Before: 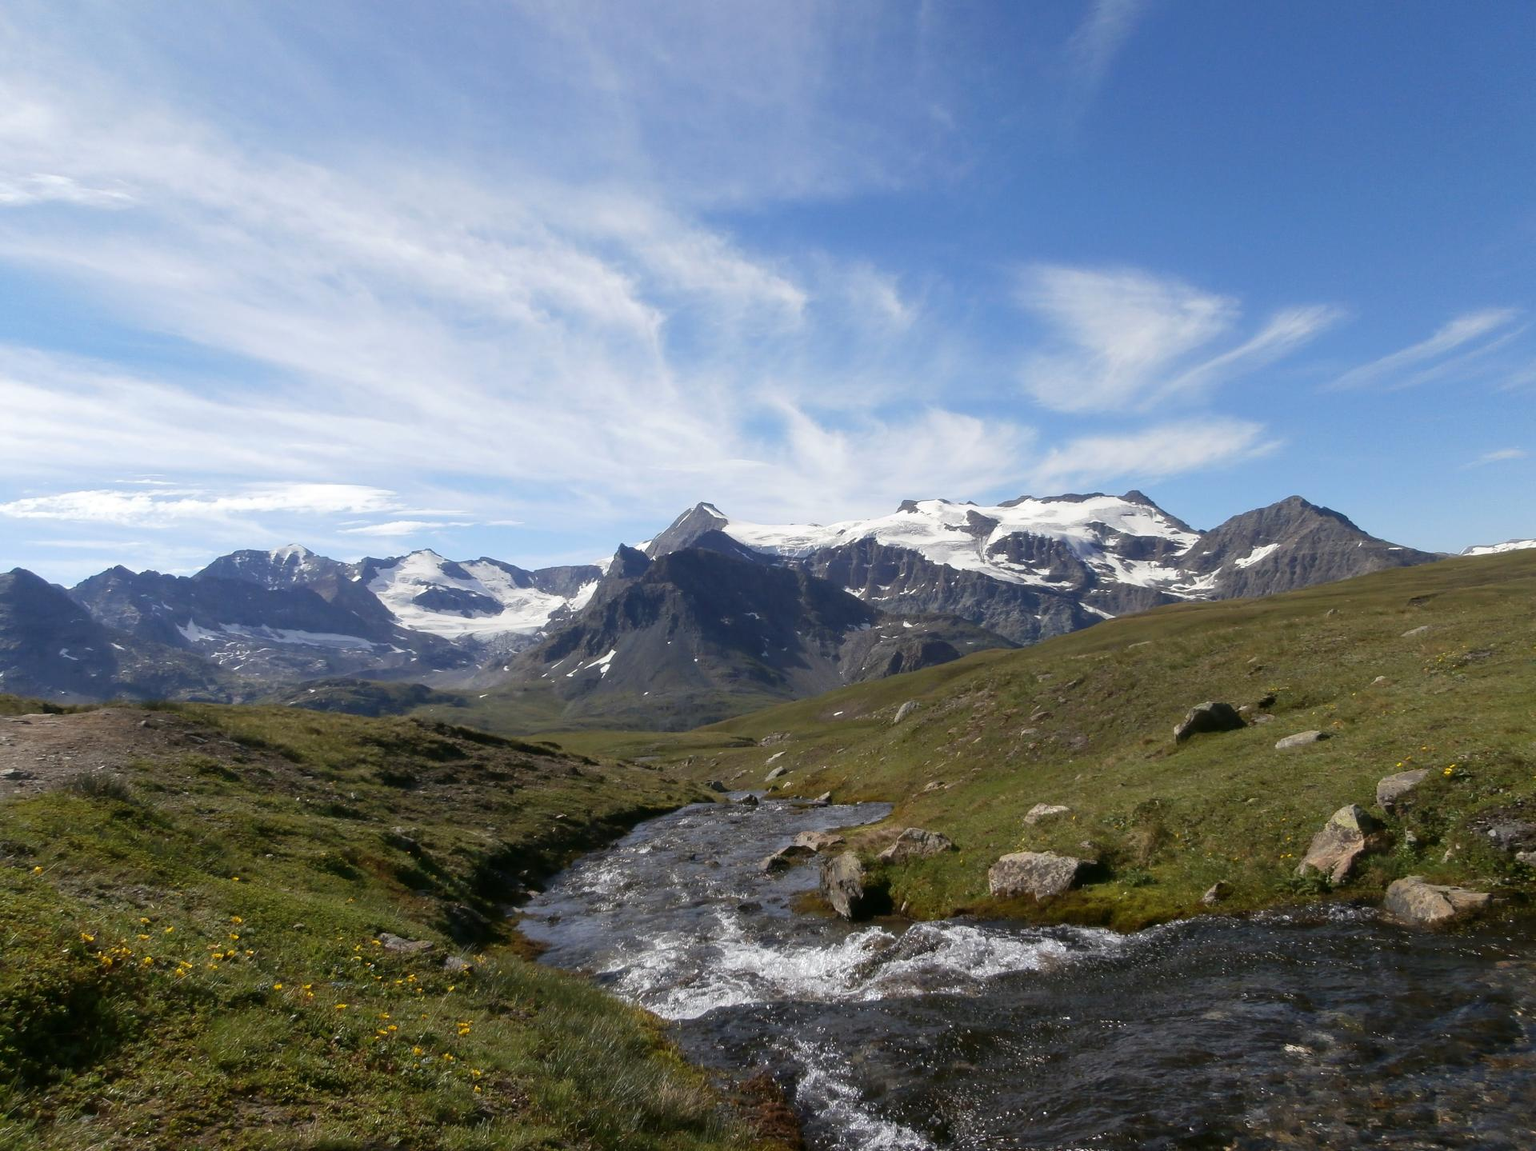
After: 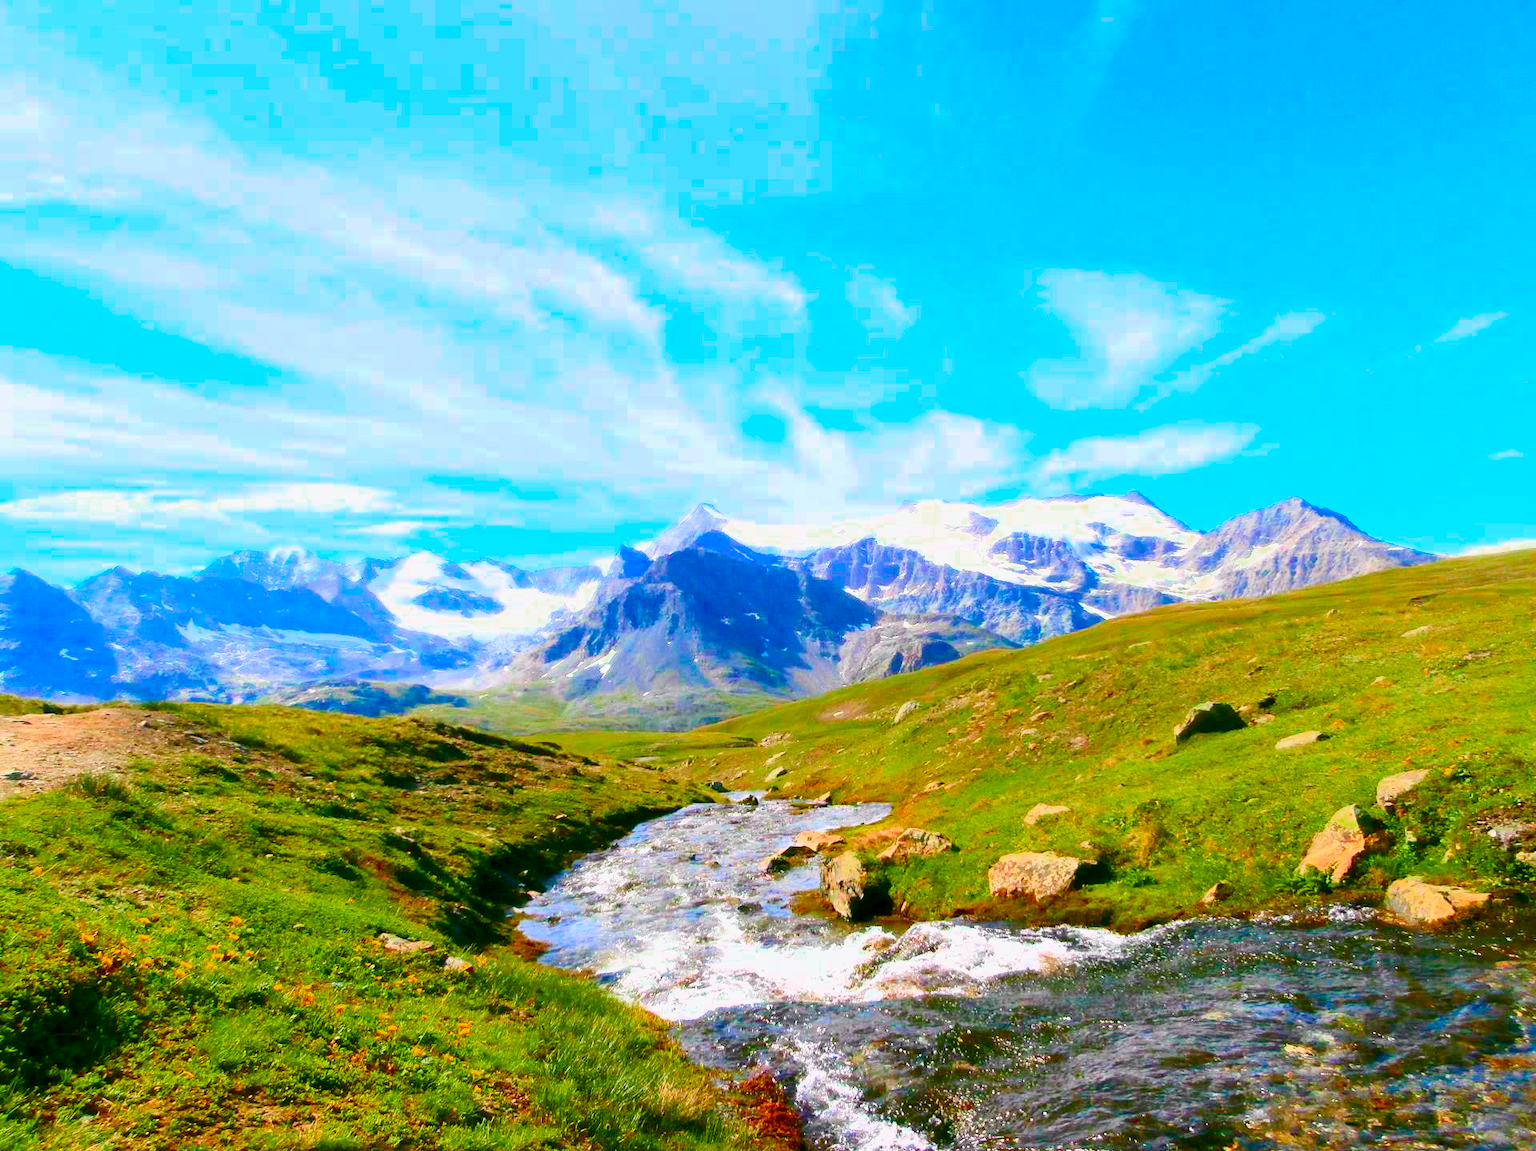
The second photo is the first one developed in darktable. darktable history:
color zones: curves: ch0 [(0, 0.425) (0.143, 0.422) (0.286, 0.42) (0.429, 0.419) (0.571, 0.419) (0.714, 0.42) (0.857, 0.422) (1, 0.425)]; ch1 [(0, 0.666) (0.143, 0.669) (0.286, 0.671) (0.429, 0.67) (0.571, 0.67) (0.714, 0.67) (0.857, 0.67) (1, 0.666)]
exposure: black level correction 0, exposure 1.75 EV, compensate exposure bias true, compensate highlight preservation false
lowpass: radius 0.1, contrast 0.85, saturation 1.1, unbound 0
tone curve: curves: ch0 [(0, 0.003) (0.044, 0.025) (0.12, 0.089) (0.197, 0.168) (0.281, 0.273) (0.468, 0.548) (0.583, 0.691) (0.701, 0.815) (0.86, 0.922) (1, 0.982)]; ch1 [(0, 0) (0.232, 0.214) (0.404, 0.376) (0.461, 0.425) (0.493, 0.481) (0.501, 0.5) (0.517, 0.524) (0.55, 0.585) (0.598, 0.651) (0.671, 0.735) (0.796, 0.85) (1, 1)]; ch2 [(0, 0) (0.249, 0.216) (0.357, 0.317) (0.448, 0.432) (0.478, 0.492) (0.498, 0.499) (0.517, 0.527) (0.537, 0.564) (0.569, 0.617) (0.61, 0.659) (0.706, 0.75) (0.808, 0.809) (0.991, 0.968)], color space Lab, independent channels, preserve colors none
color balance rgb: shadows lift › luminance -9.41%, highlights gain › luminance 17.6%, global offset › luminance -1.45%, perceptual saturation grading › highlights -17.77%, perceptual saturation grading › mid-tones 33.1%, perceptual saturation grading › shadows 50.52%, global vibrance 24.22%
